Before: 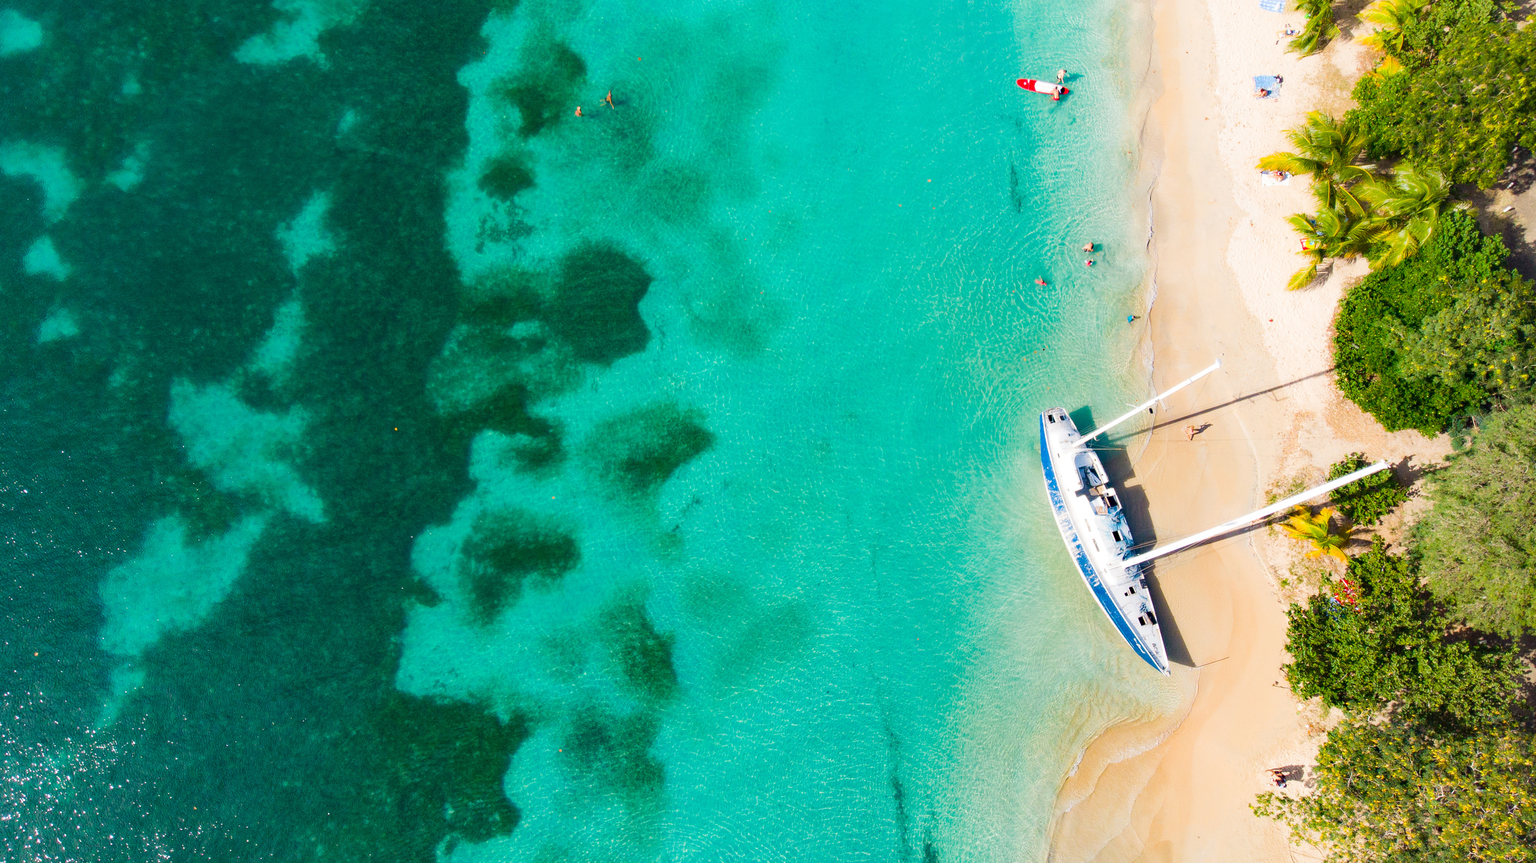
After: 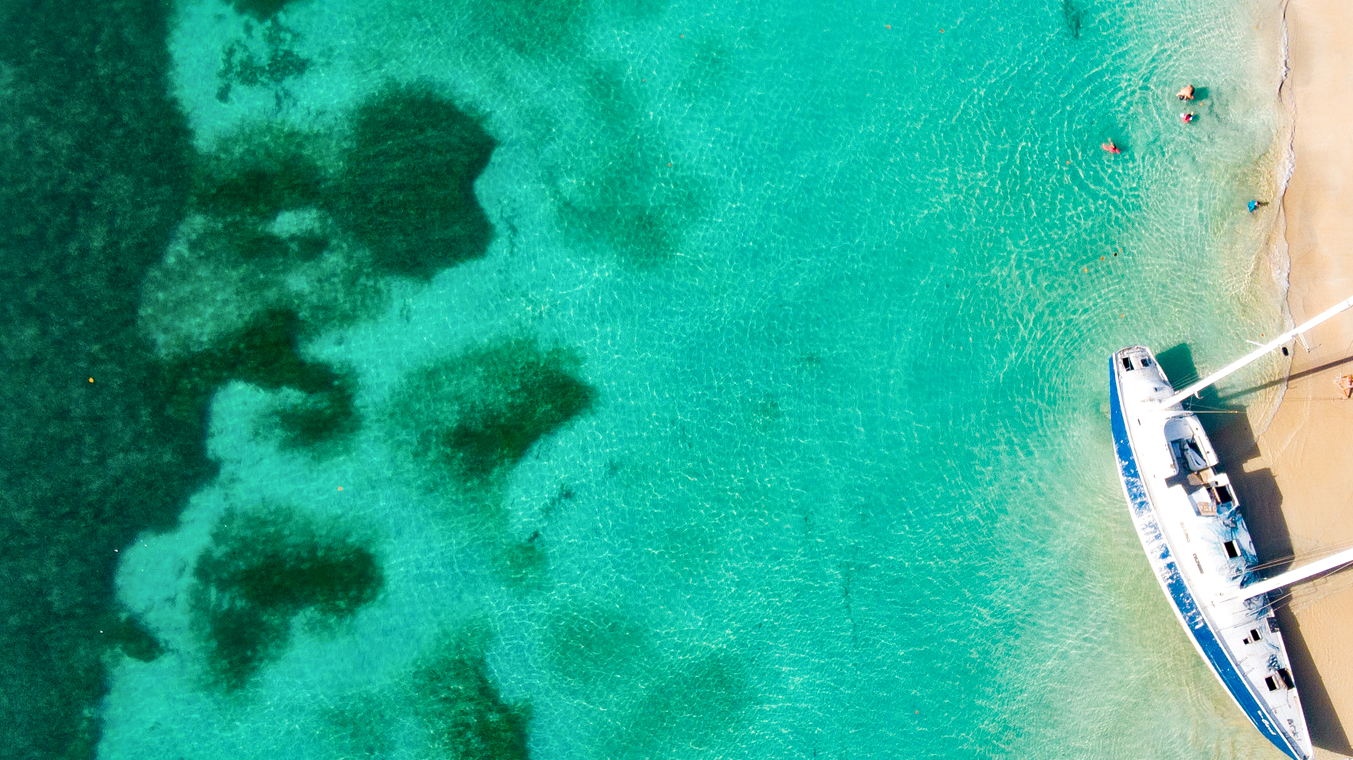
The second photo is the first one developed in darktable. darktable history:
local contrast: mode bilateral grid, contrast 20, coarseness 50, detail 159%, midtone range 0.2
exposure: compensate highlight preservation false
crop and rotate: left 22.06%, top 21.853%, right 22.217%, bottom 22.411%
